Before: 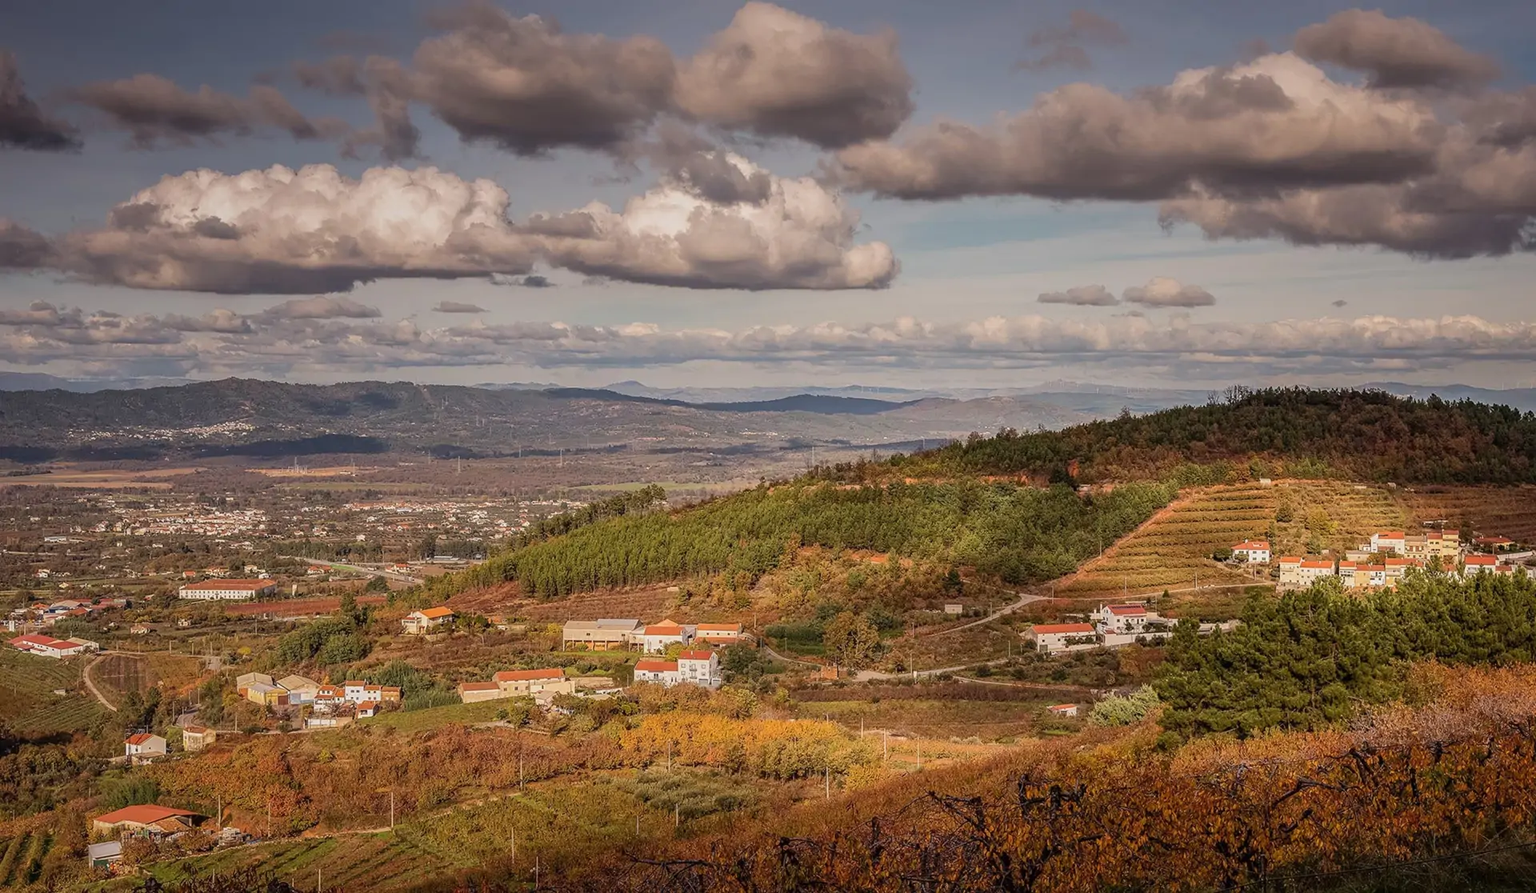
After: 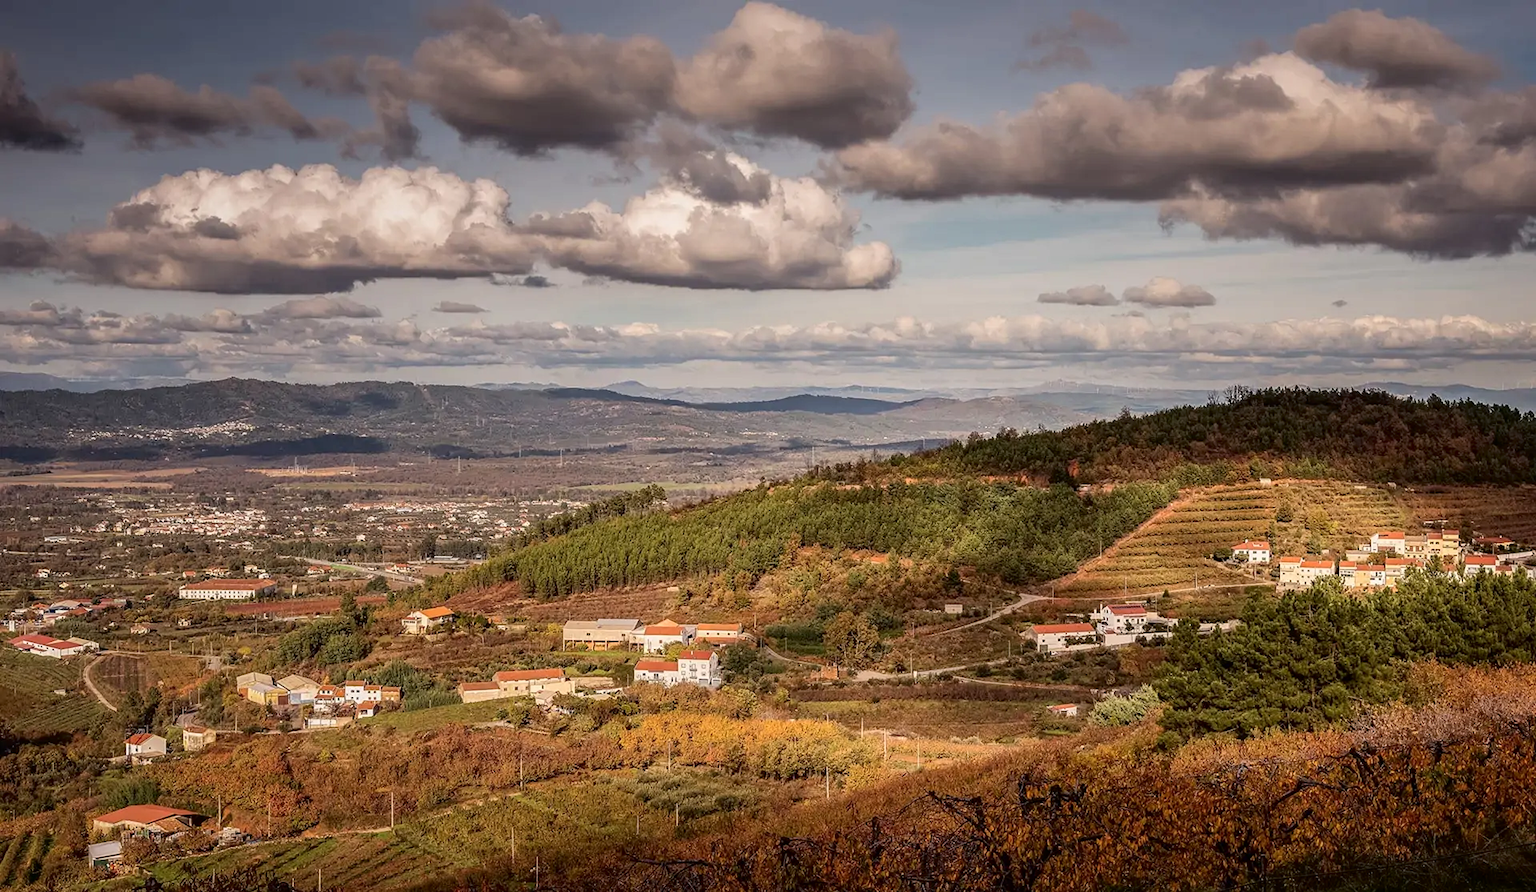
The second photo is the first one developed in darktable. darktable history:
tone curve: curves: ch0 [(0, 0) (0.003, 0.001) (0.011, 0.005) (0.025, 0.011) (0.044, 0.02) (0.069, 0.031) (0.1, 0.045) (0.136, 0.078) (0.177, 0.124) (0.224, 0.18) (0.277, 0.245) (0.335, 0.315) (0.399, 0.393) (0.468, 0.477) (0.543, 0.569) (0.623, 0.666) (0.709, 0.771) (0.801, 0.871) (0.898, 0.965) (1, 1)], color space Lab, independent channels, preserve colors none
